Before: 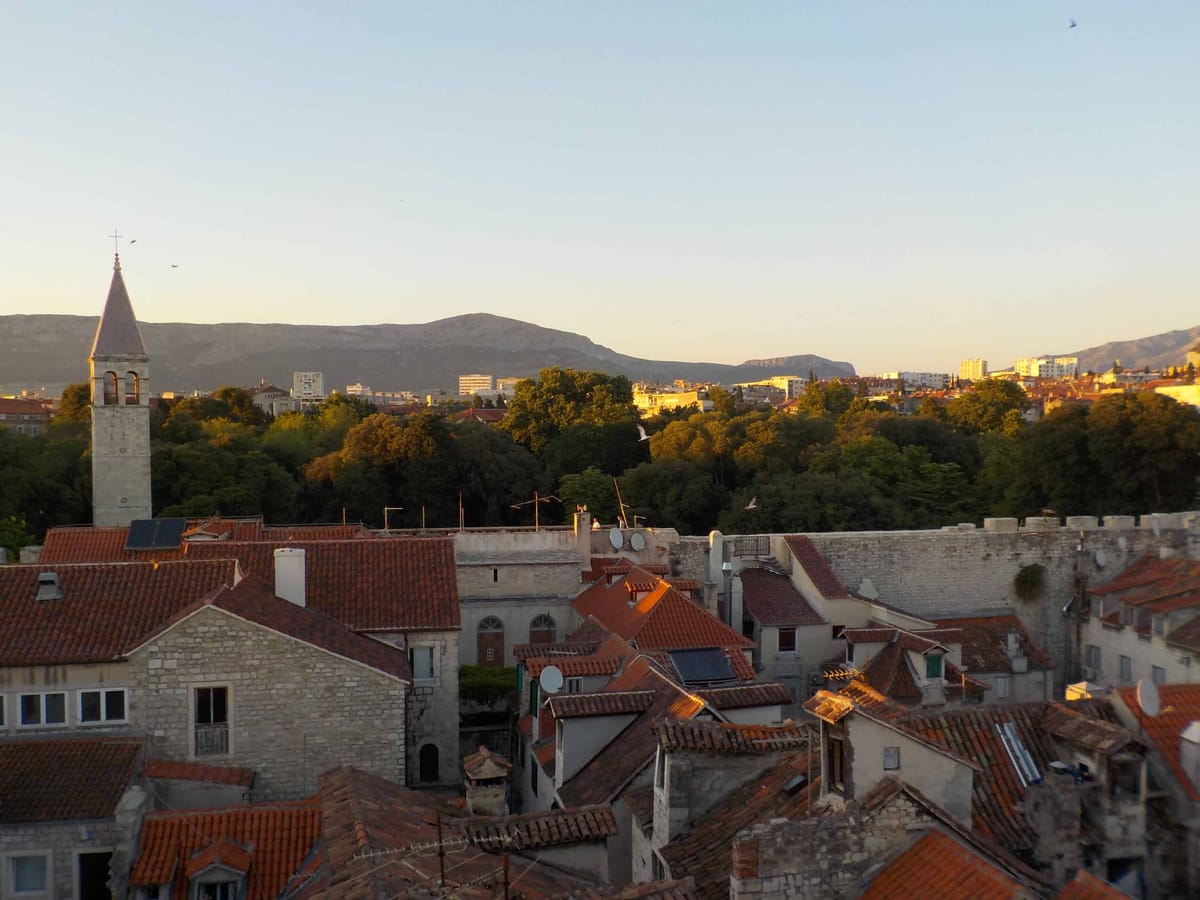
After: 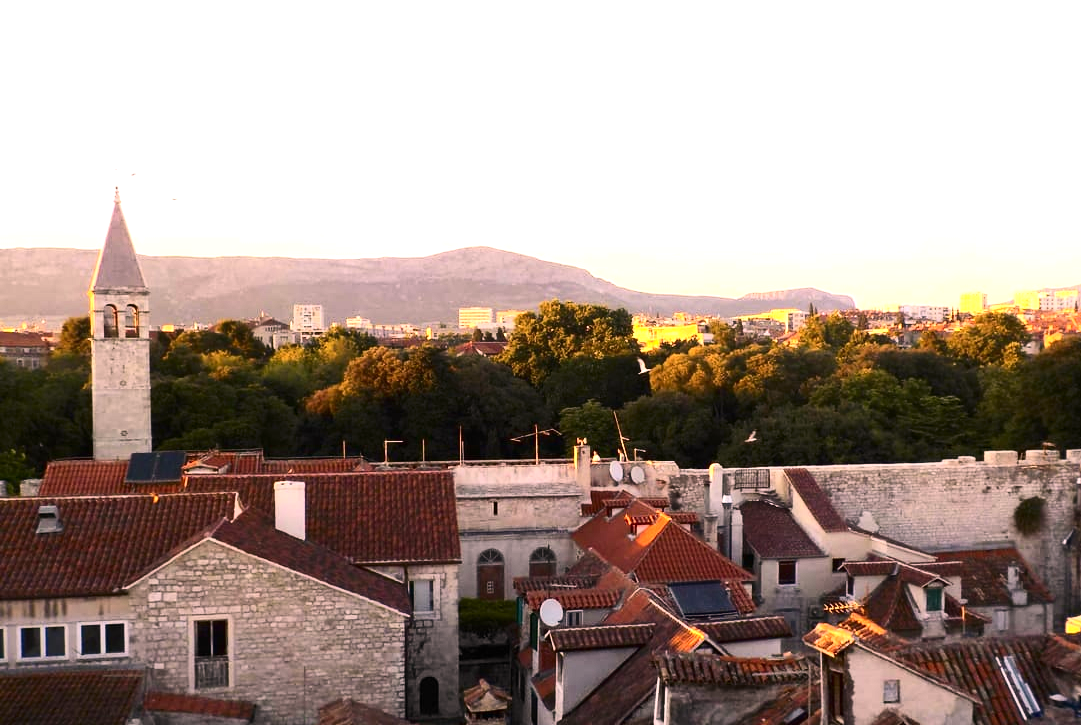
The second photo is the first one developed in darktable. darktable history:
crop: top 7.494%, right 9.836%, bottom 11.924%
exposure: black level correction 0, exposure 1.2 EV, compensate highlight preservation false
contrast brightness saturation: contrast 0.284
color correction: highlights a* 14.71, highlights b* 4.81
